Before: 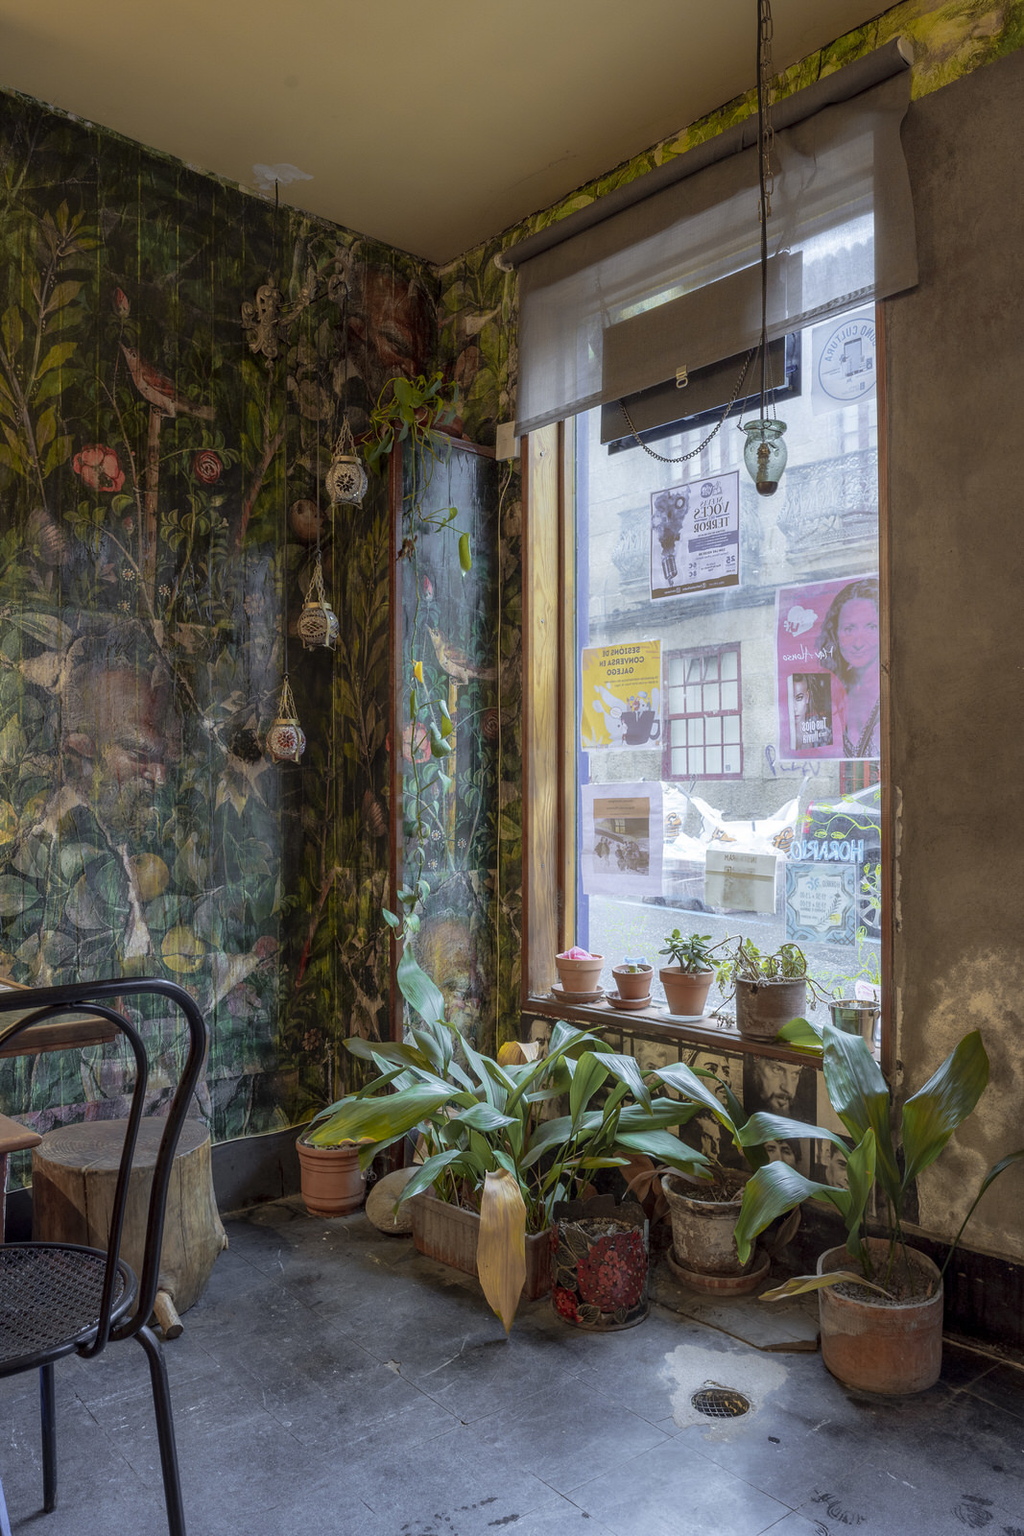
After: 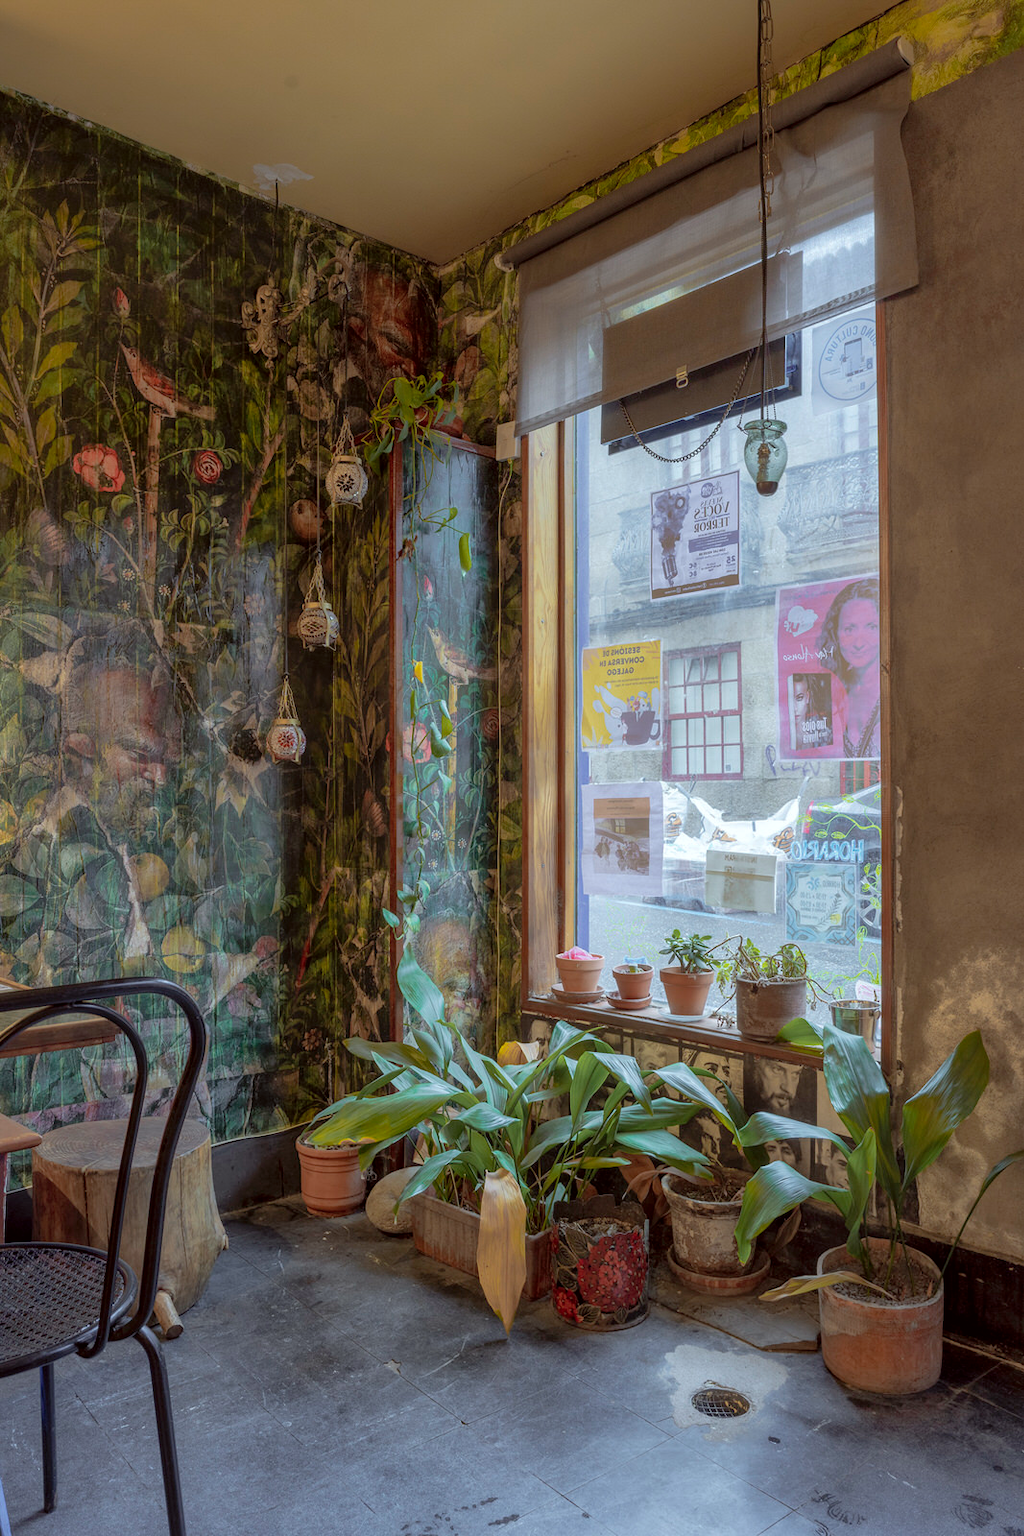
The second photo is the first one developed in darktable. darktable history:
color correction: highlights a* -2.73, highlights b* -2.09, shadows a* 2.41, shadows b* 2.73
shadows and highlights: on, module defaults
